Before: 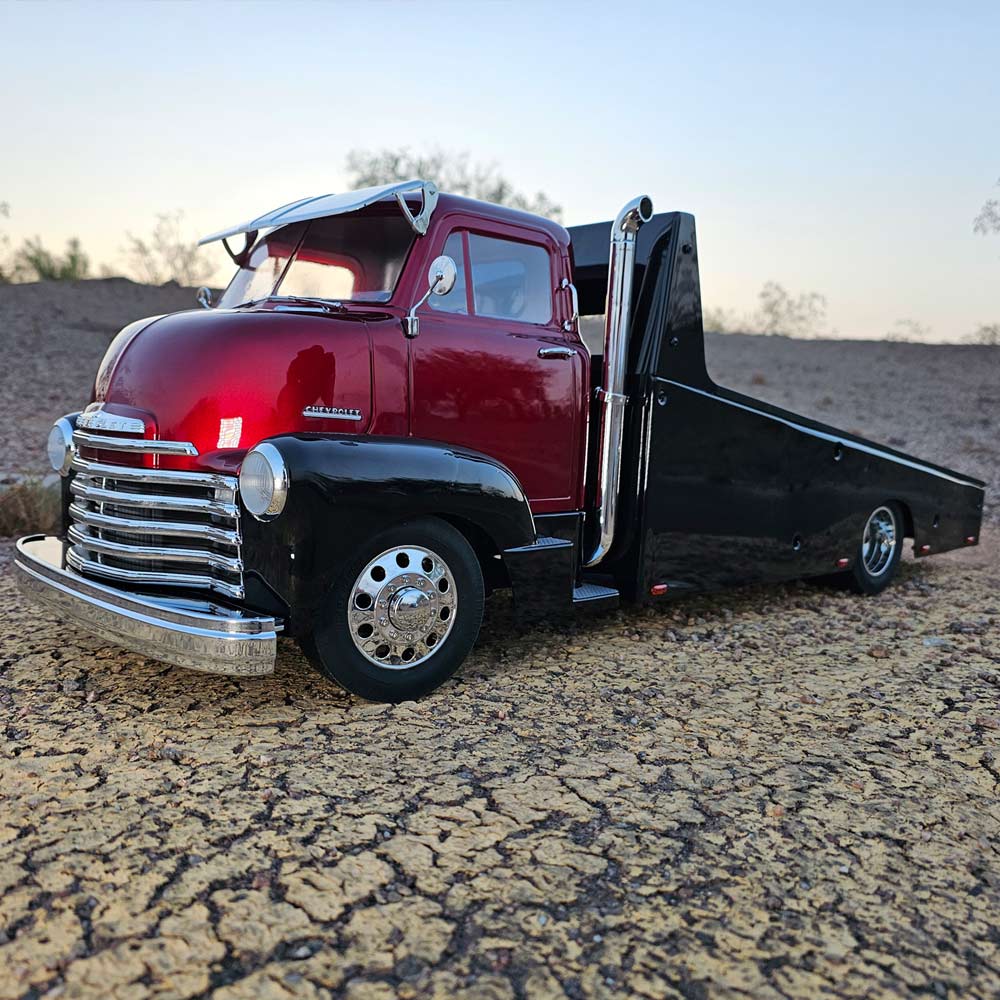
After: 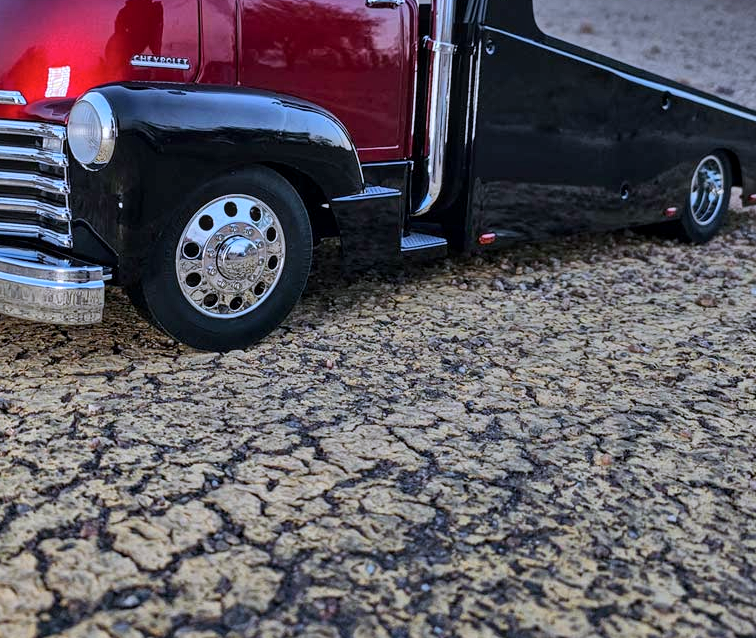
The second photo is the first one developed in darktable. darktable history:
crop and rotate: left 17.299%, top 35.115%, right 7.015%, bottom 1.024%
white balance: red 0.967, blue 1.119, emerald 0.756
shadows and highlights: soften with gaussian
local contrast: on, module defaults
